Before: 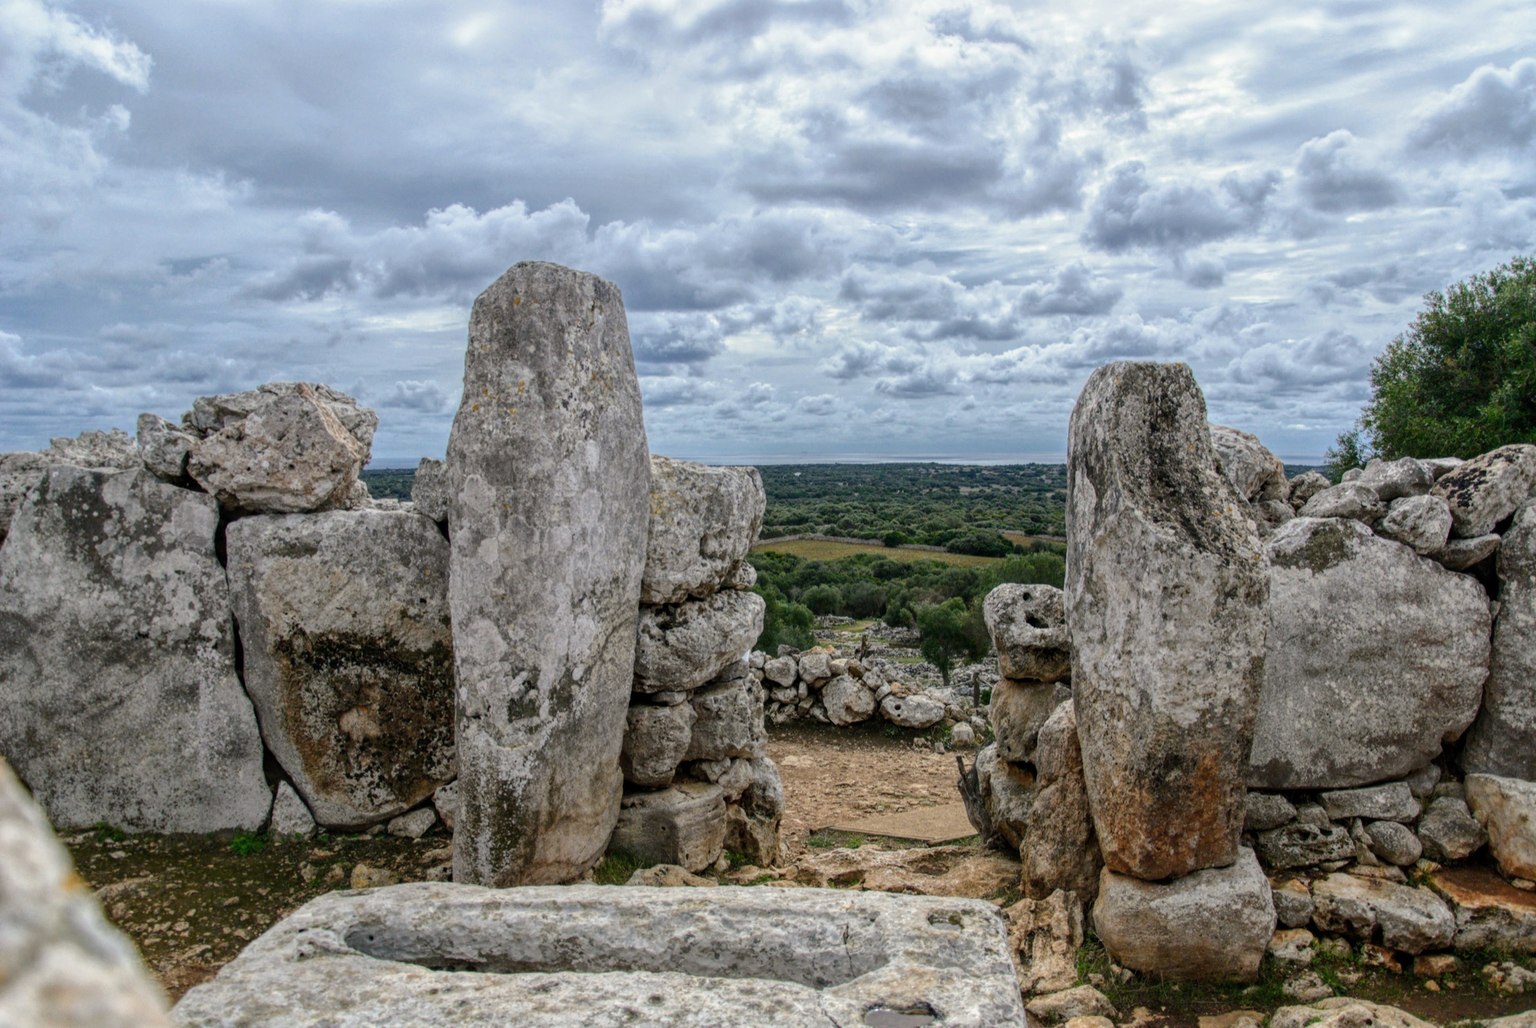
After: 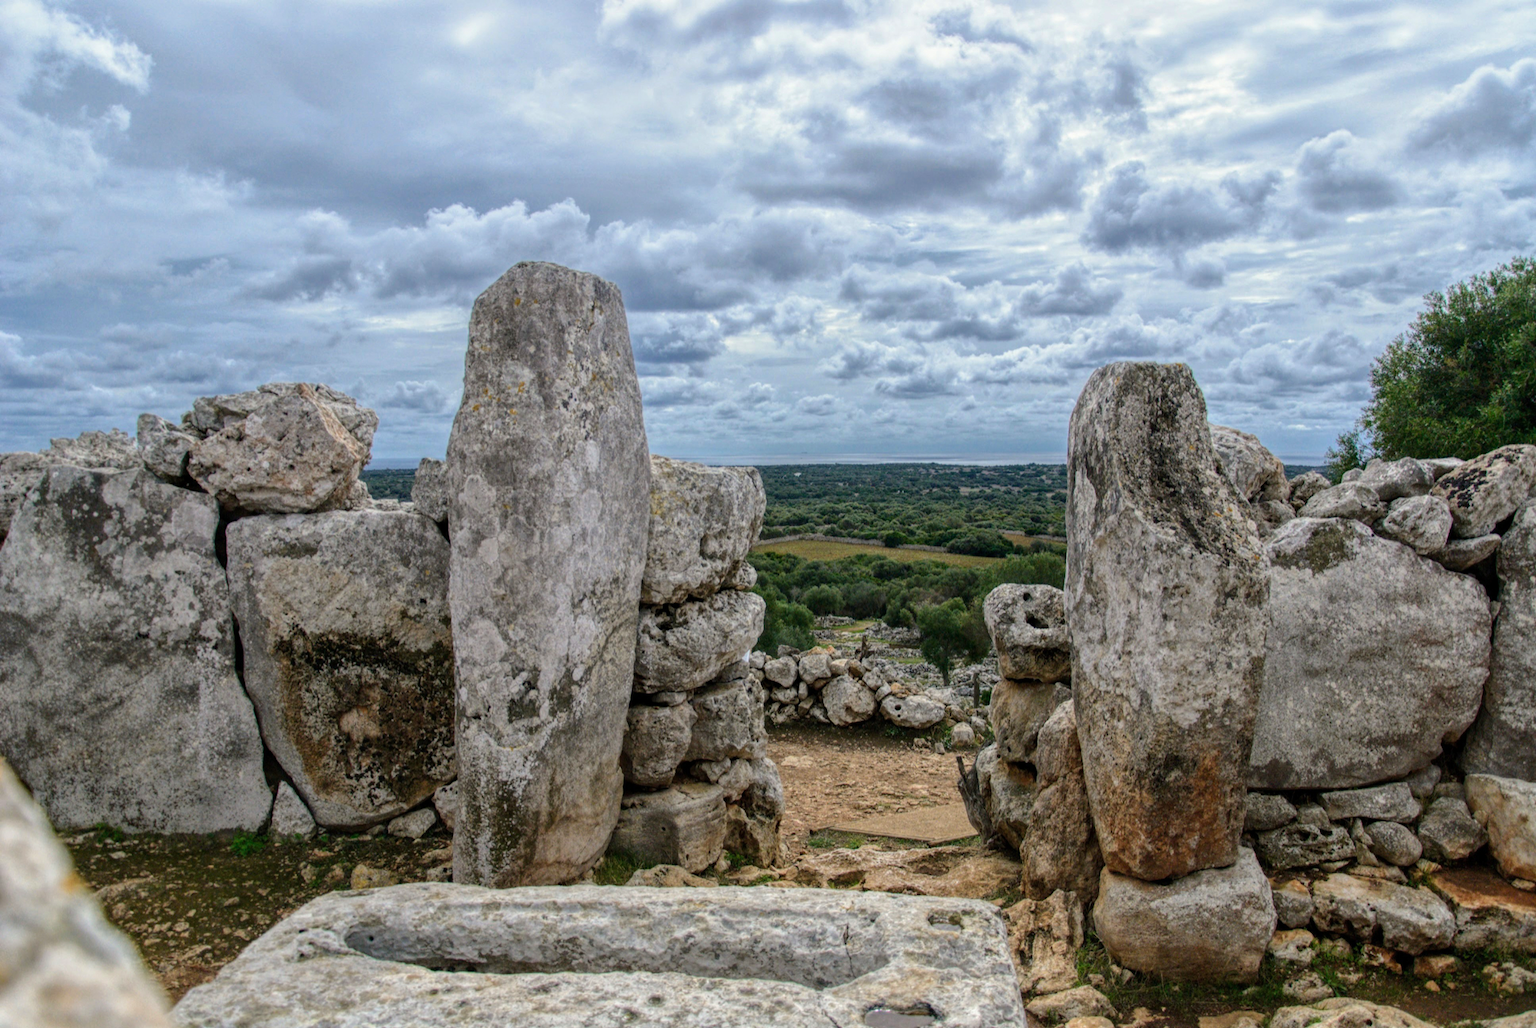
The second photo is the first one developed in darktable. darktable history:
velvia: strength 15.1%
